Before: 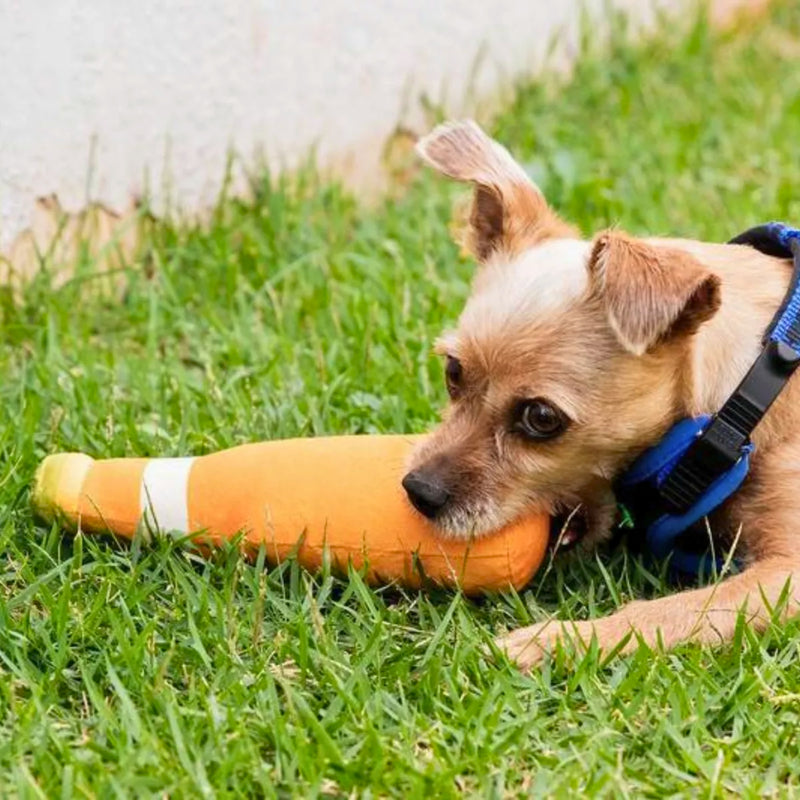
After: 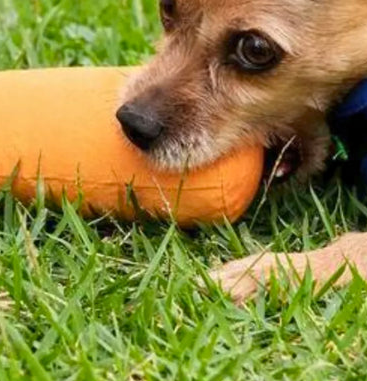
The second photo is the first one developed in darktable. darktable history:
crop: left 35.852%, top 46.054%, right 18.163%, bottom 6.211%
